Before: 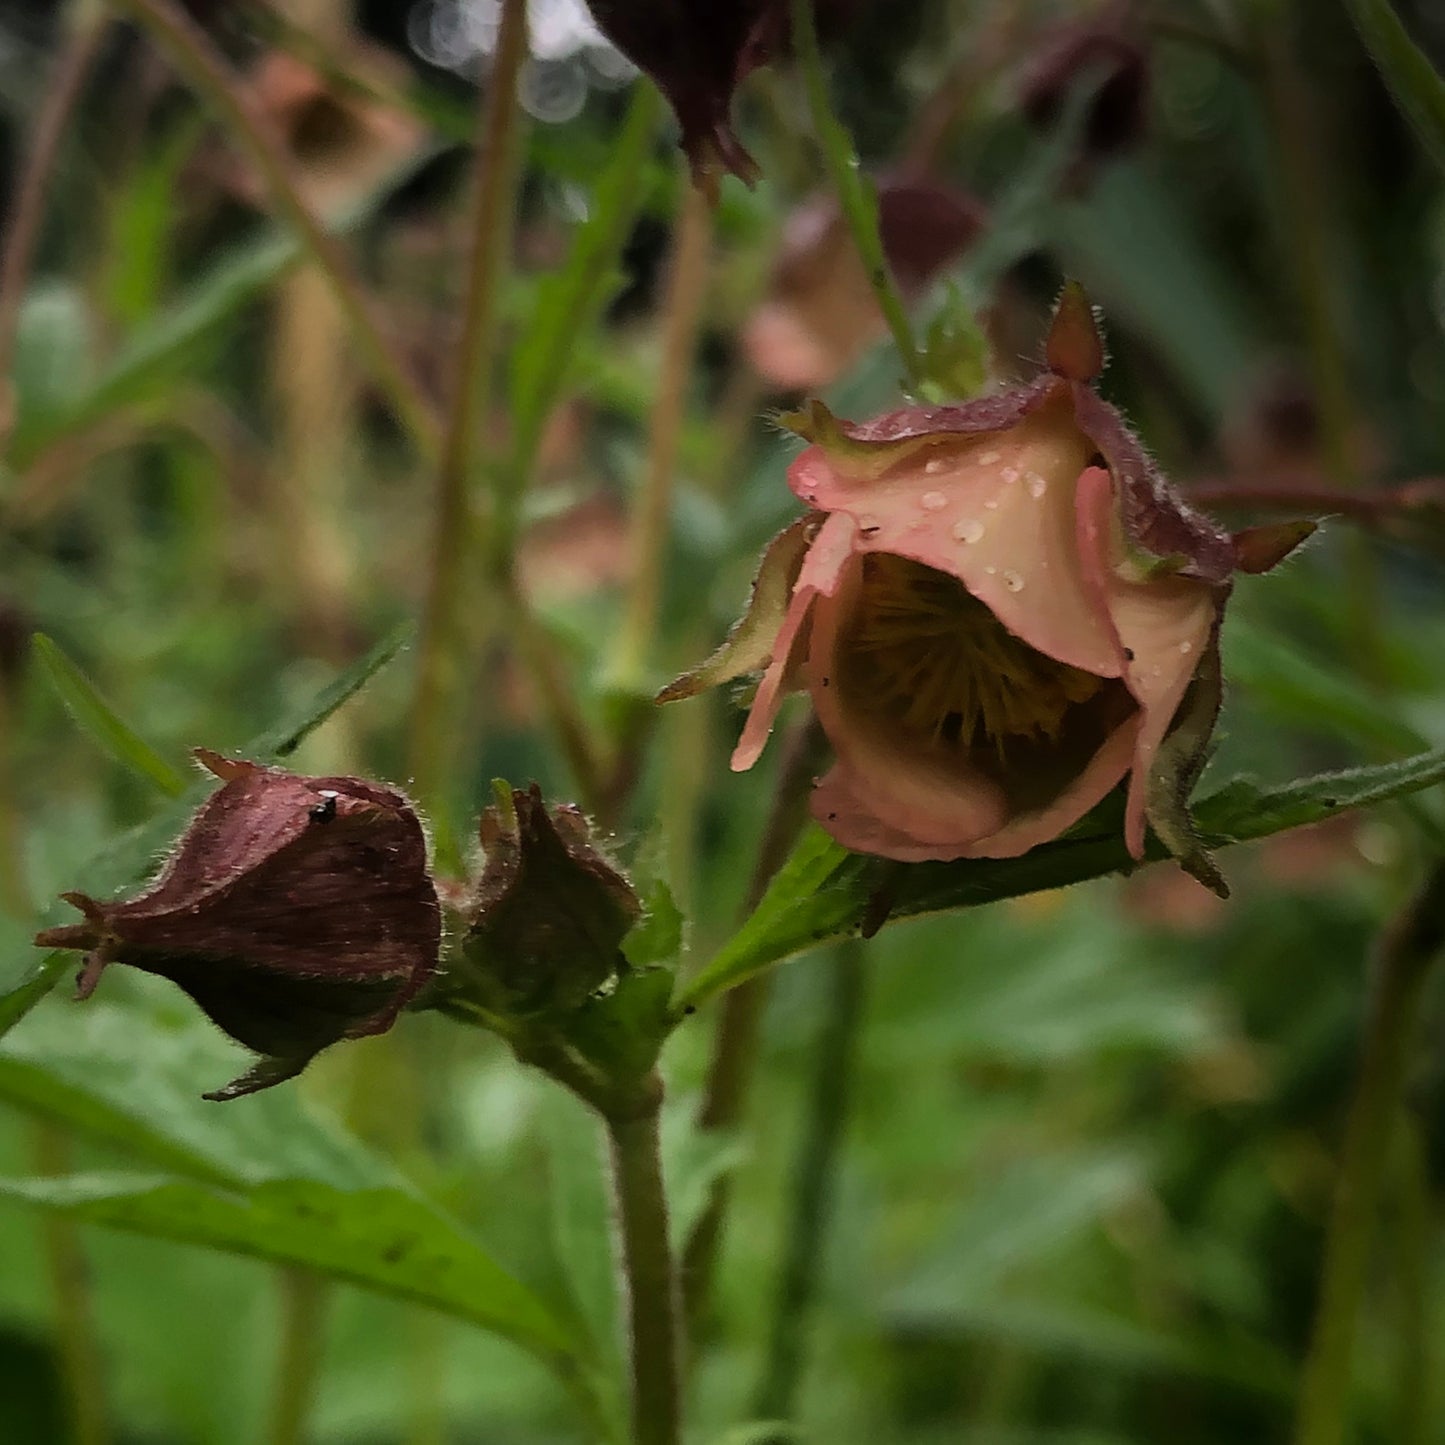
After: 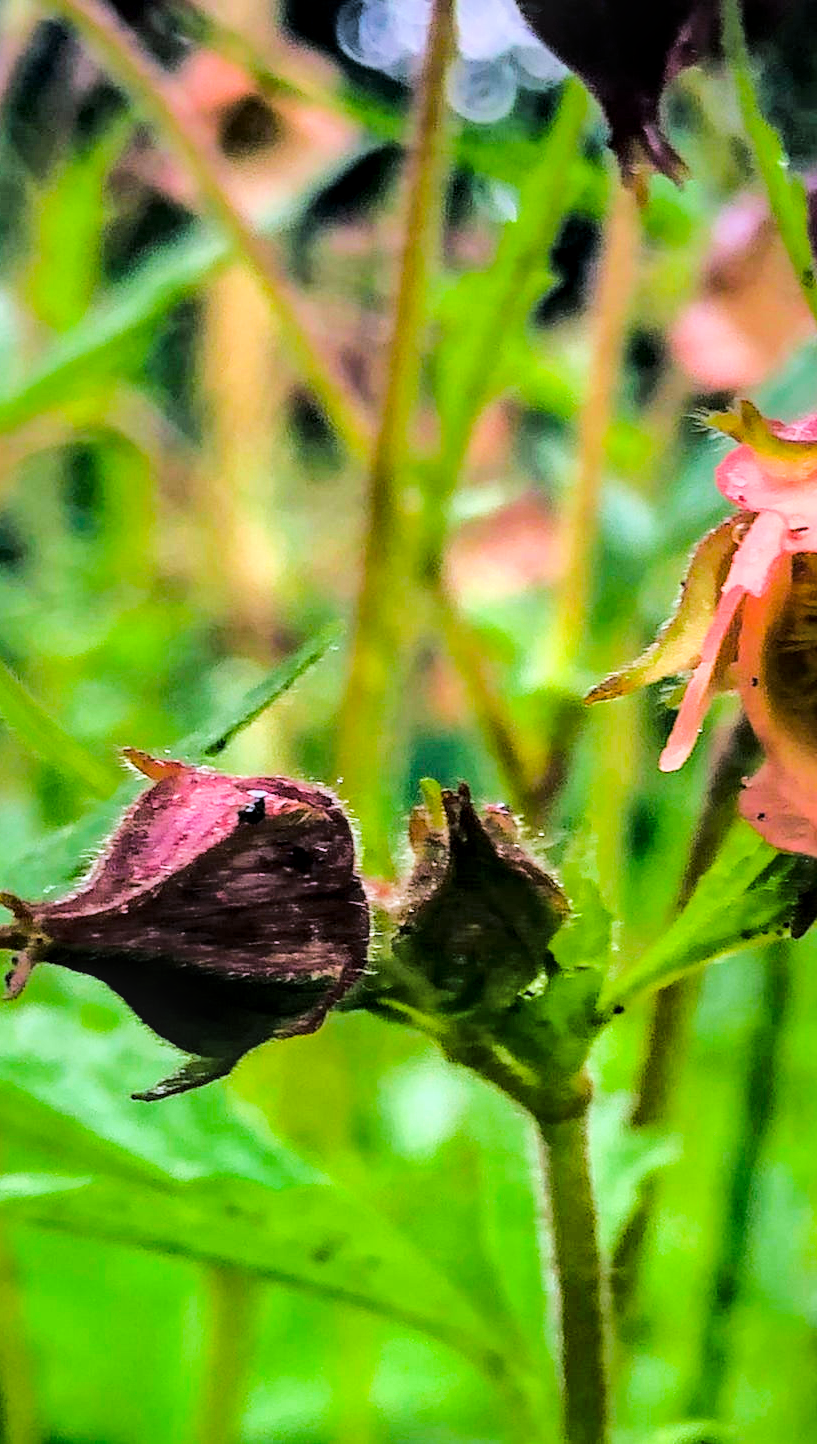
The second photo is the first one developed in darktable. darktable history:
shadows and highlights: on, module defaults
crop: left 4.931%, right 38.521%
filmic rgb: black relative exposure -5.02 EV, white relative exposure 3.97 EV, hardness 2.9, contrast 1.297
color calibration: output R [0.994, 0.059, -0.119, 0], output G [-0.036, 1.09, -0.119, 0], output B [0.078, -0.108, 0.961, 0], illuminant custom, x 0.373, y 0.388, temperature 4263.74 K
local contrast: highlights 61%, detail 143%, midtone range 0.428
color balance rgb: shadows lift › chroma 5.228%, shadows lift › hue 237°, power › chroma 0.486%, power › hue 261.35°, highlights gain › chroma 0.153%, highlights gain › hue 331.25°, perceptual saturation grading › global saturation 25.303%, global vibrance 28.416%
exposure: black level correction 0, exposure 1.743 EV, compensate exposure bias true, compensate highlight preservation false
tone curve: curves: ch0 [(0, 0) (0.003, 0.002) (0.011, 0.009) (0.025, 0.018) (0.044, 0.03) (0.069, 0.043) (0.1, 0.057) (0.136, 0.079) (0.177, 0.125) (0.224, 0.178) (0.277, 0.255) (0.335, 0.341) (0.399, 0.443) (0.468, 0.553) (0.543, 0.644) (0.623, 0.718) (0.709, 0.779) (0.801, 0.849) (0.898, 0.929) (1, 1)], color space Lab, linked channels, preserve colors none
